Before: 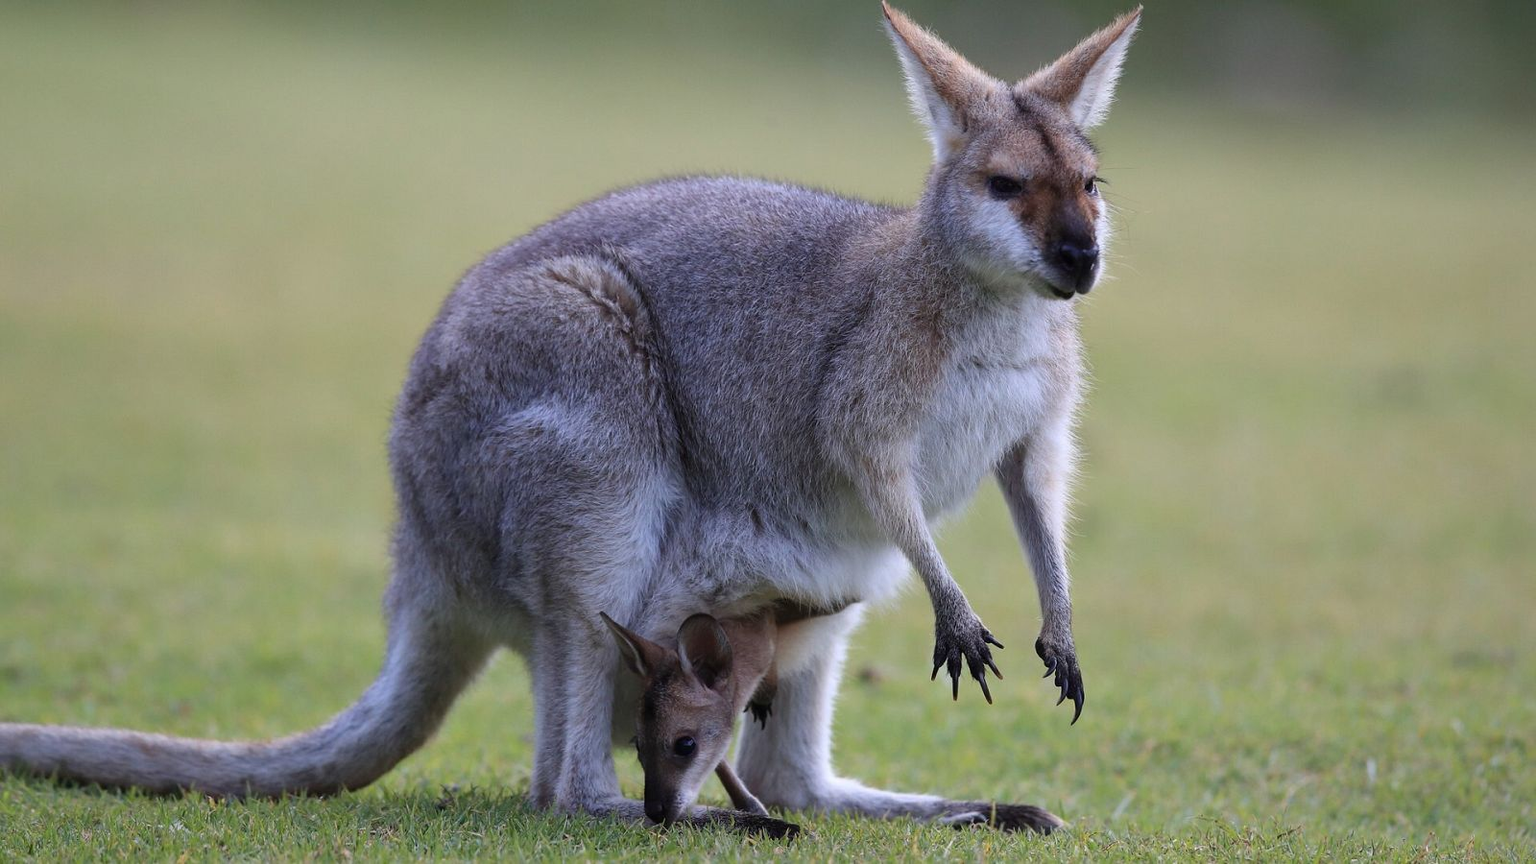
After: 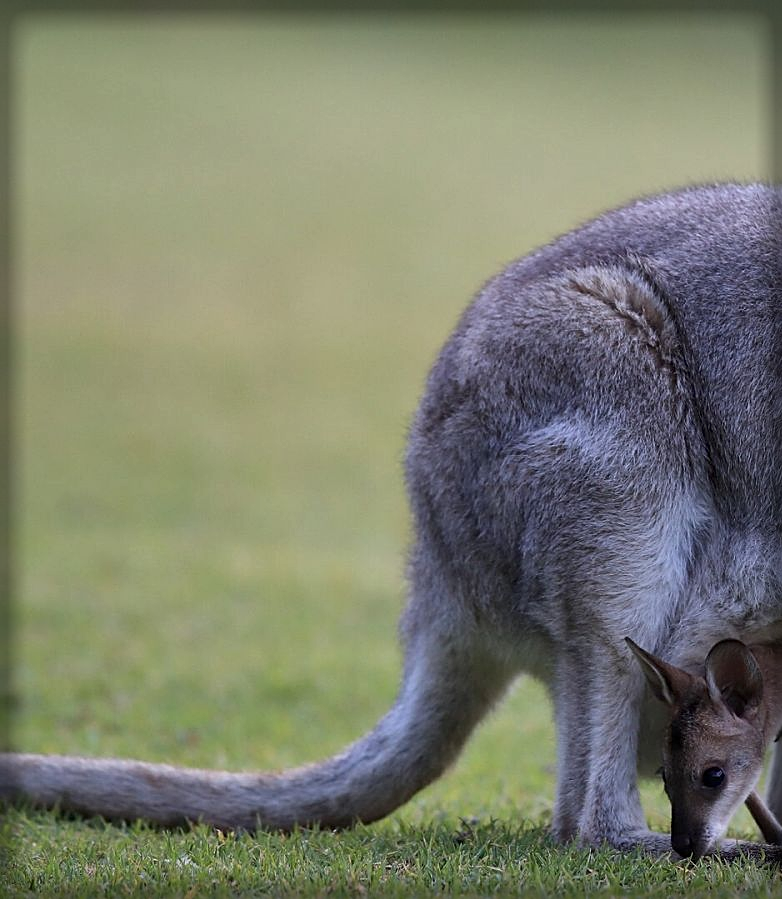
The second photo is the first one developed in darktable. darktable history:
local contrast: mode bilateral grid, contrast 20, coarseness 49, detail 120%, midtone range 0.2
crop and rotate: left 0.015%, top 0%, right 51.075%
sharpen: on, module defaults
vignetting: fall-off start 92.91%, fall-off radius 5.39%, brightness -0.598, saturation -0.003, automatic ratio true, width/height ratio 1.332, shape 0.047
